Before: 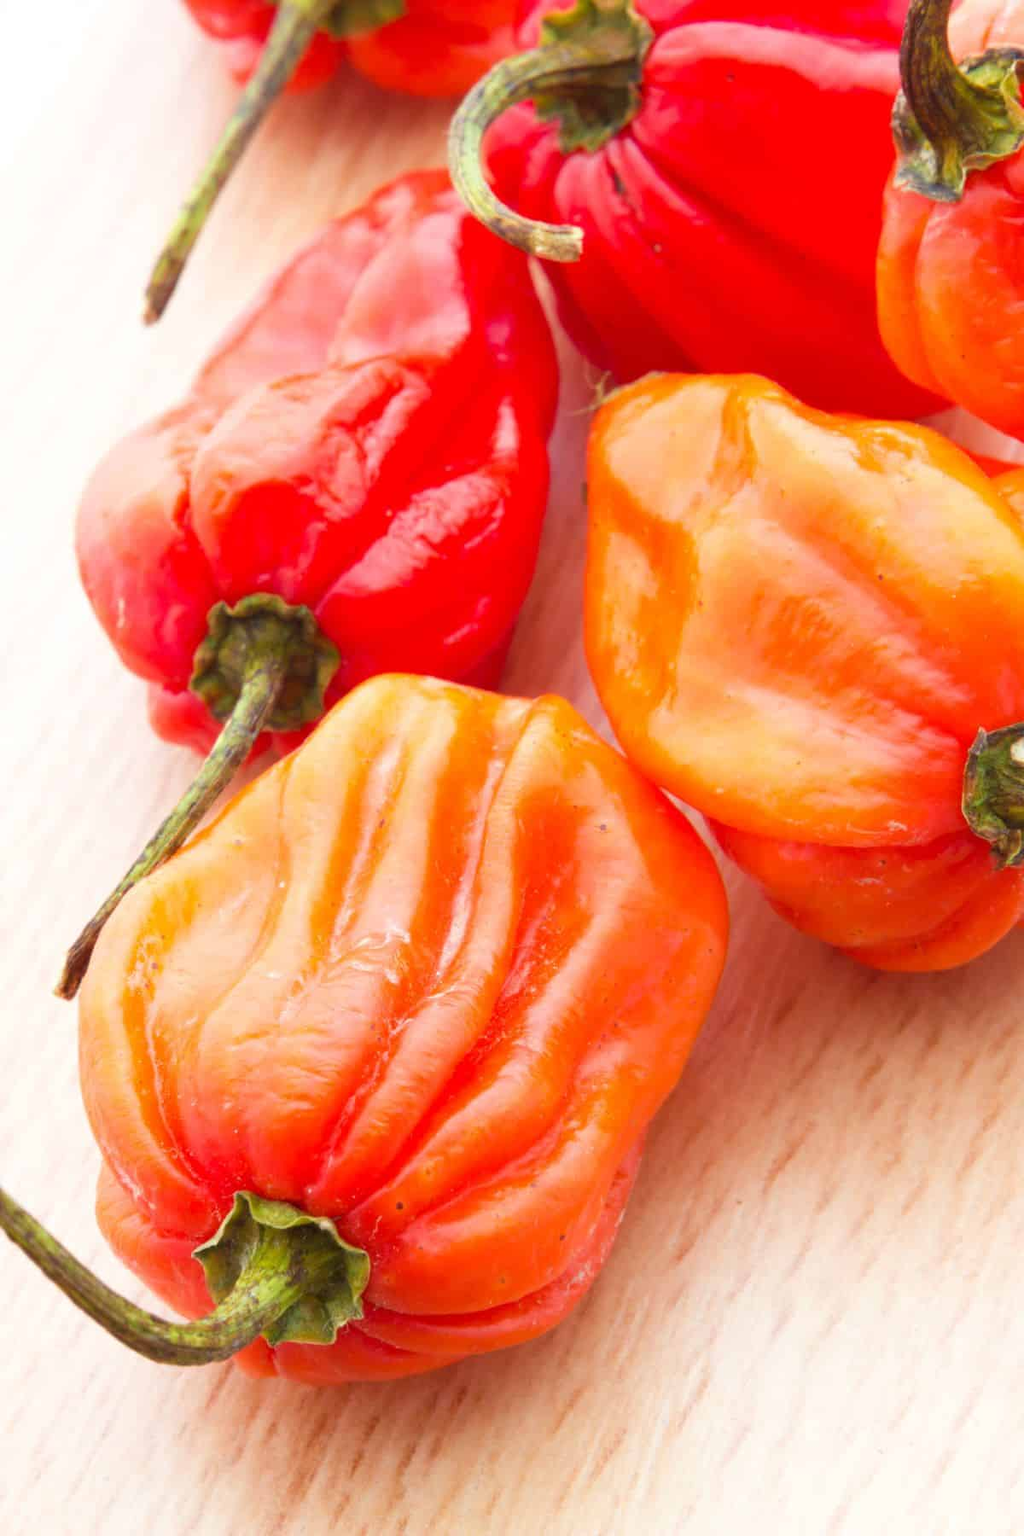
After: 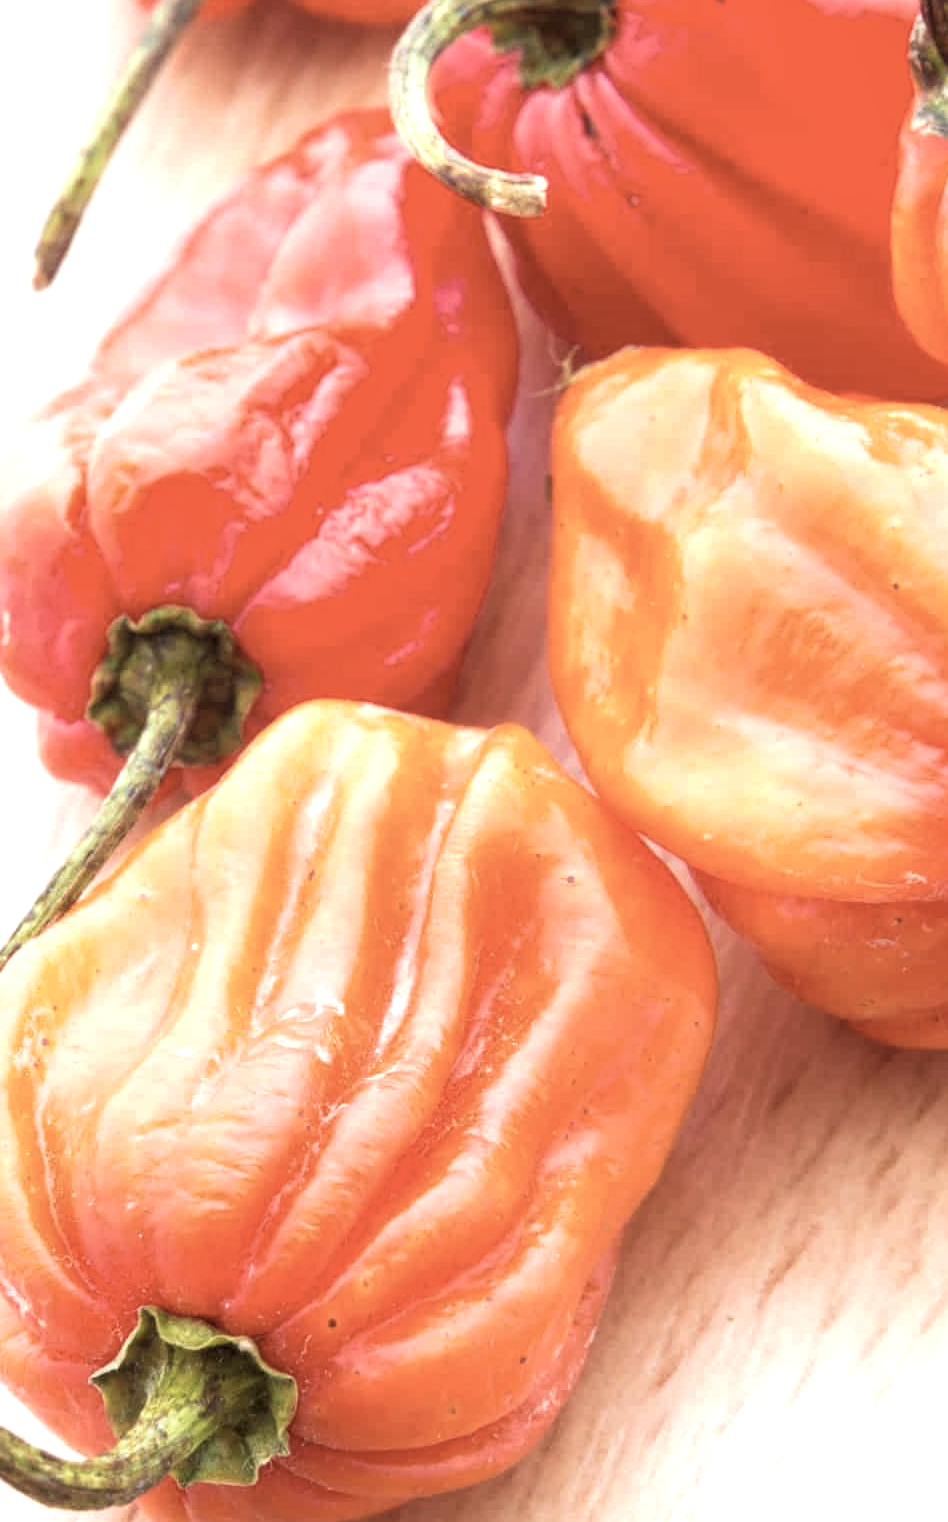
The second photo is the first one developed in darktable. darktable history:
velvia: on, module defaults
crop: left 11.374%, top 5.056%, right 9.59%, bottom 10.383%
color correction: highlights b* -0.003, saturation 0.618
tone equalizer: -8 EV -0.415 EV, -7 EV -0.395 EV, -6 EV -0.334 EV, -5 EV -0.235 EV, -3 EV 0.253 EV, -2 EV 0.304 EV, -1 EV 0.407 EV, +0 EV 0.44 EV
local contrast: on, module defaults
